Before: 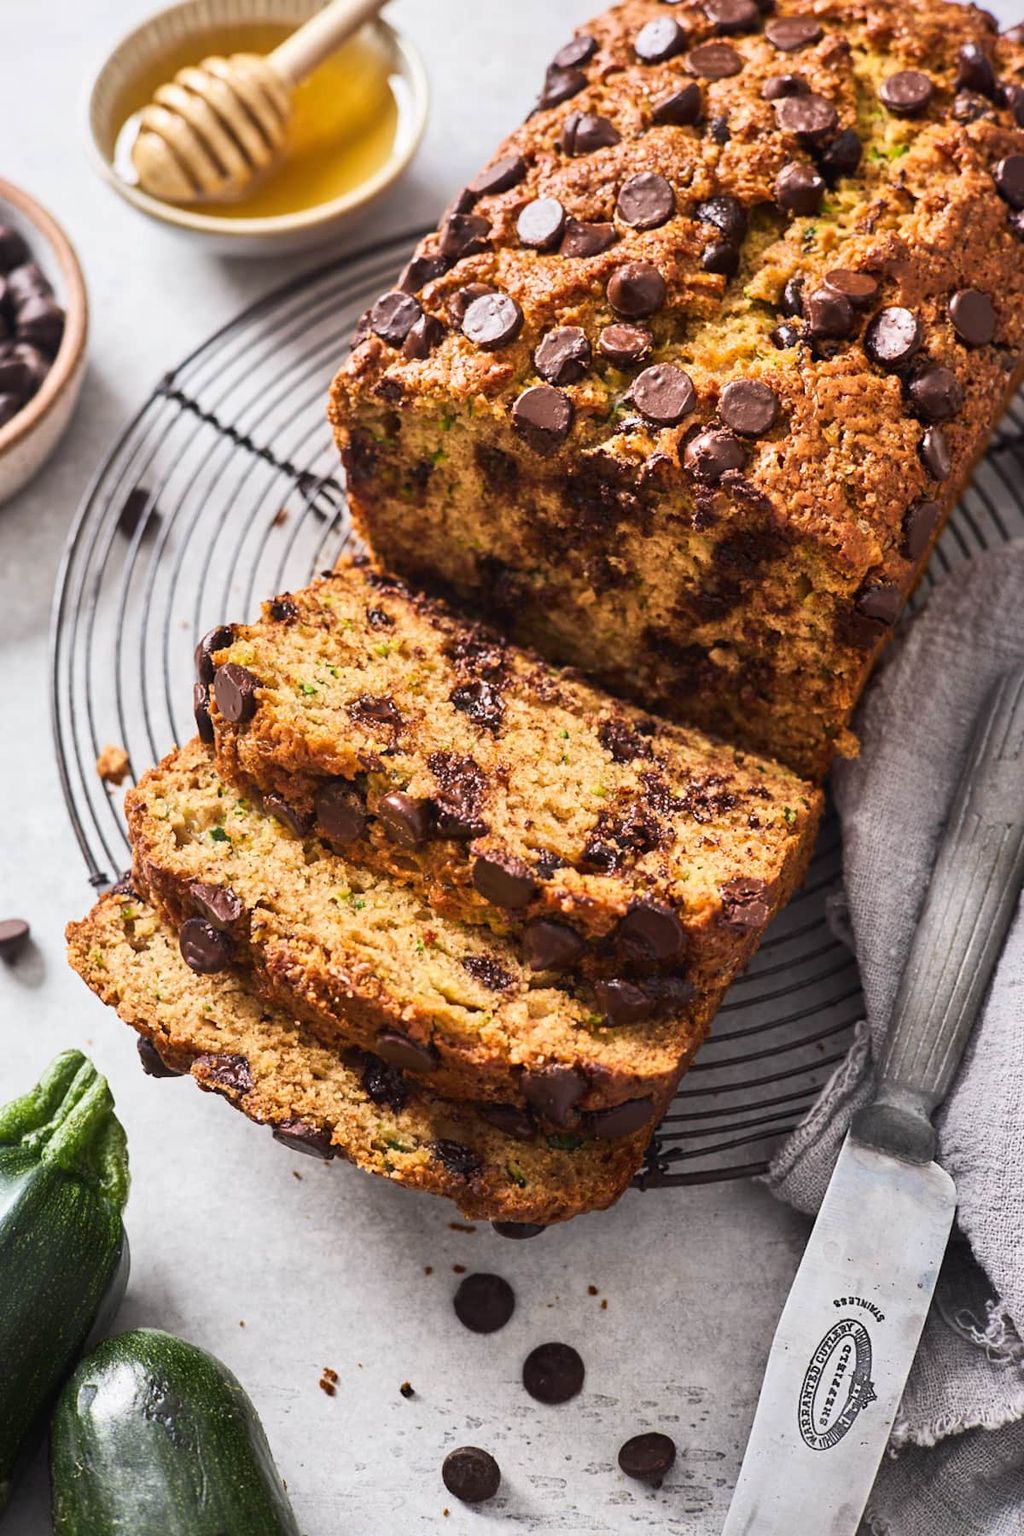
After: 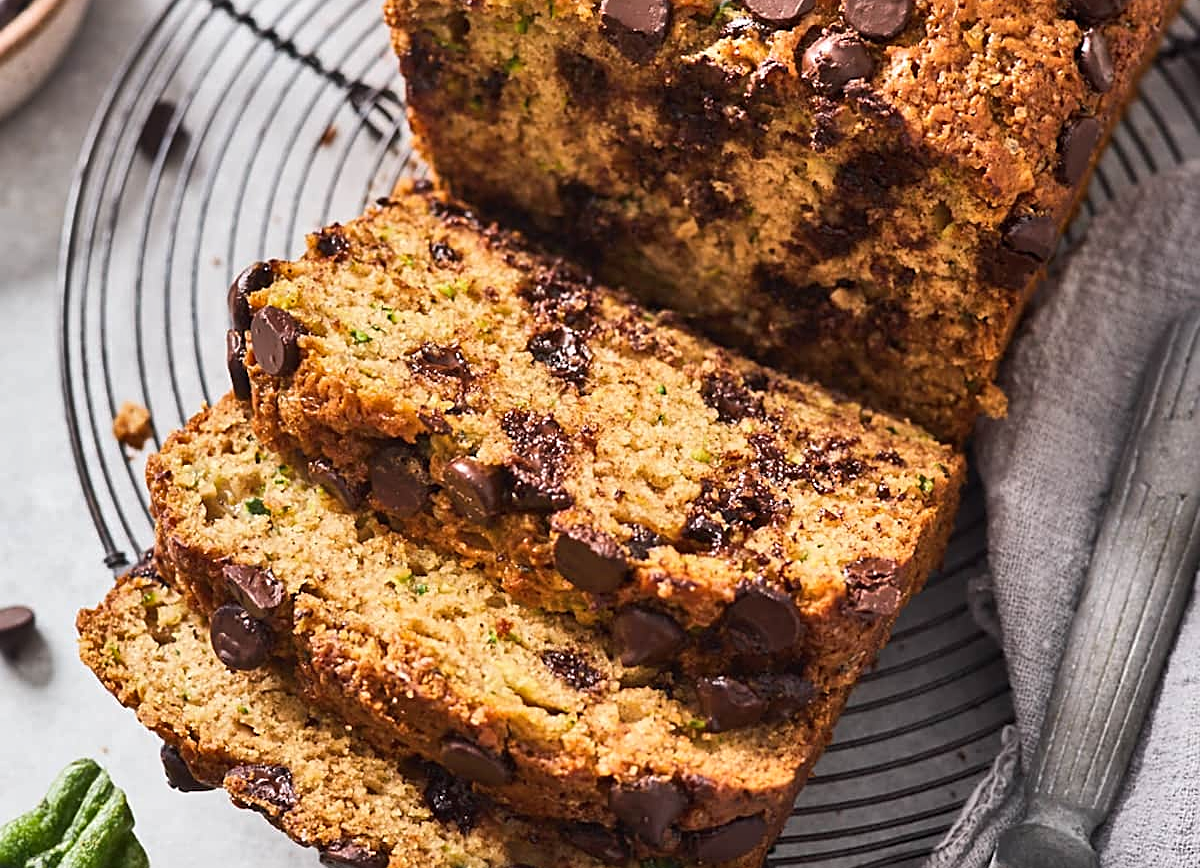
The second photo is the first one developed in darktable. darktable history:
sharpen: on, module defaults
shadows and highlights: soften with gaussian
crop and rotate: top 26.194%, bottom 25.582%
